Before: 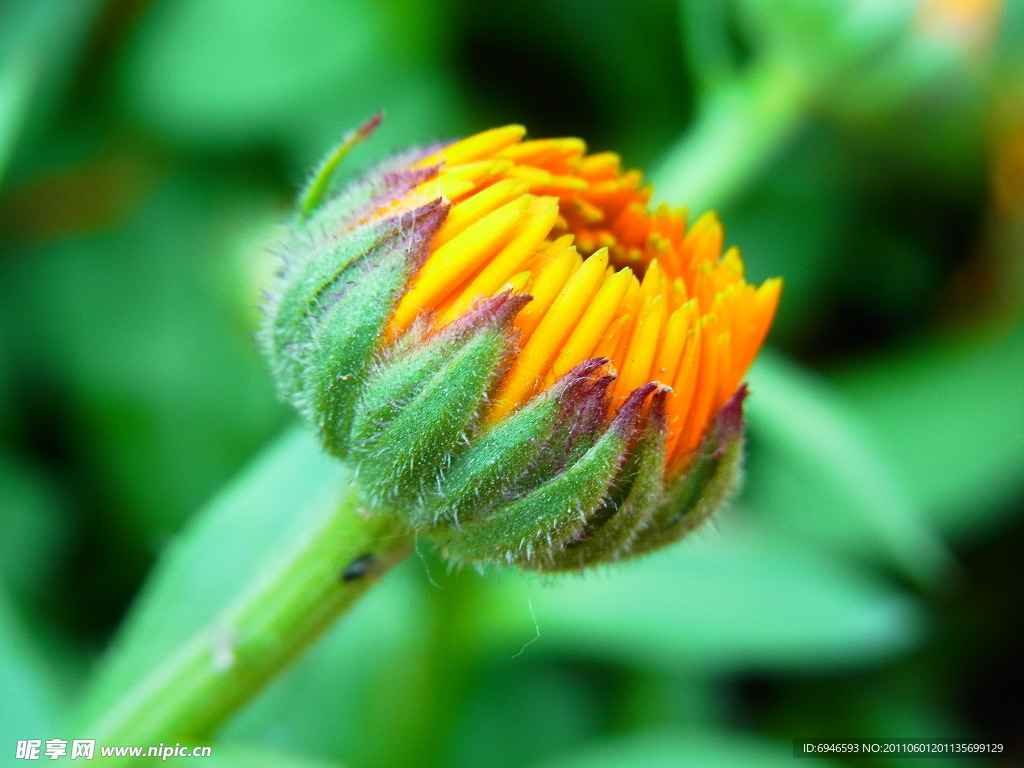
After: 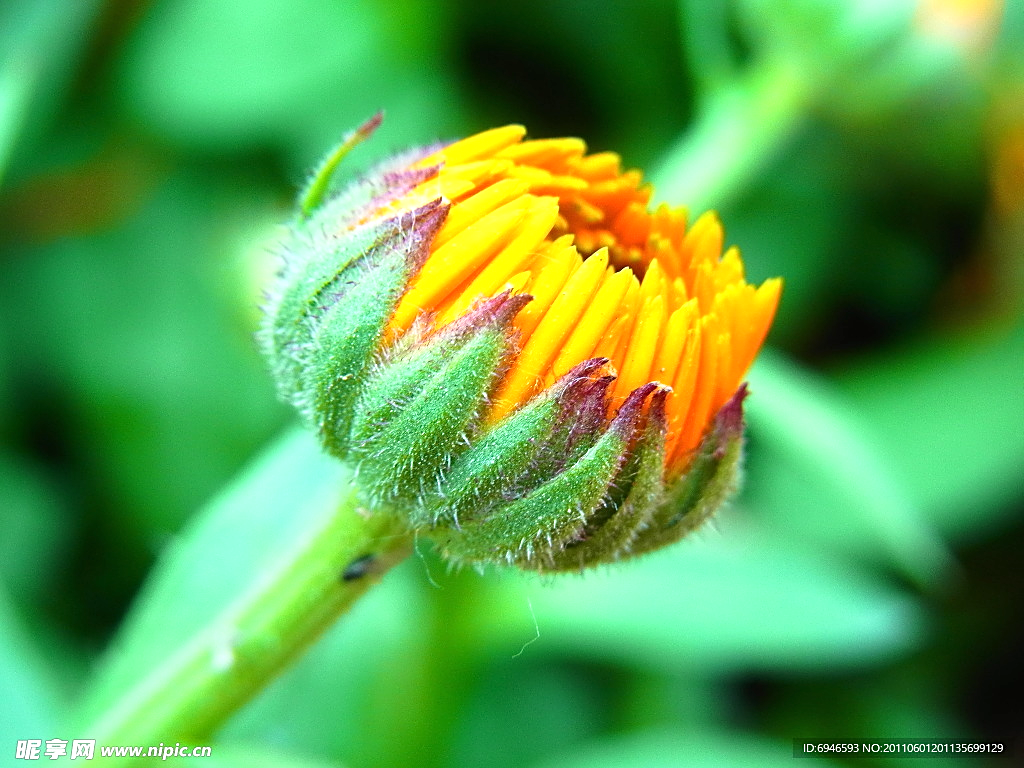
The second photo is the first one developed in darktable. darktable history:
sharpen: on, module defaults
exposure: black level correction 0, exposure 0.498 EV, compensate highlight preservation false
